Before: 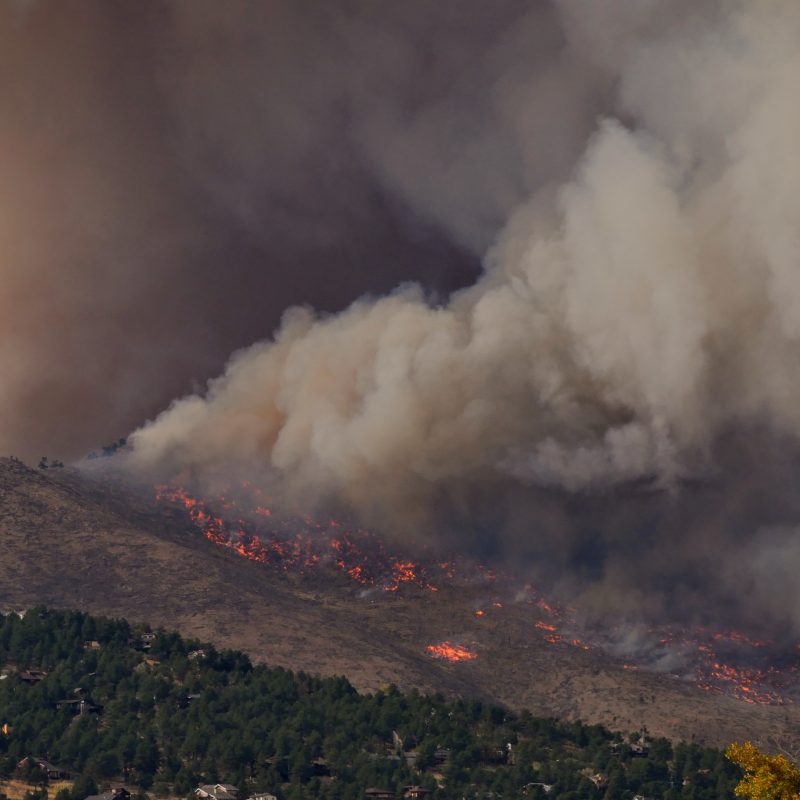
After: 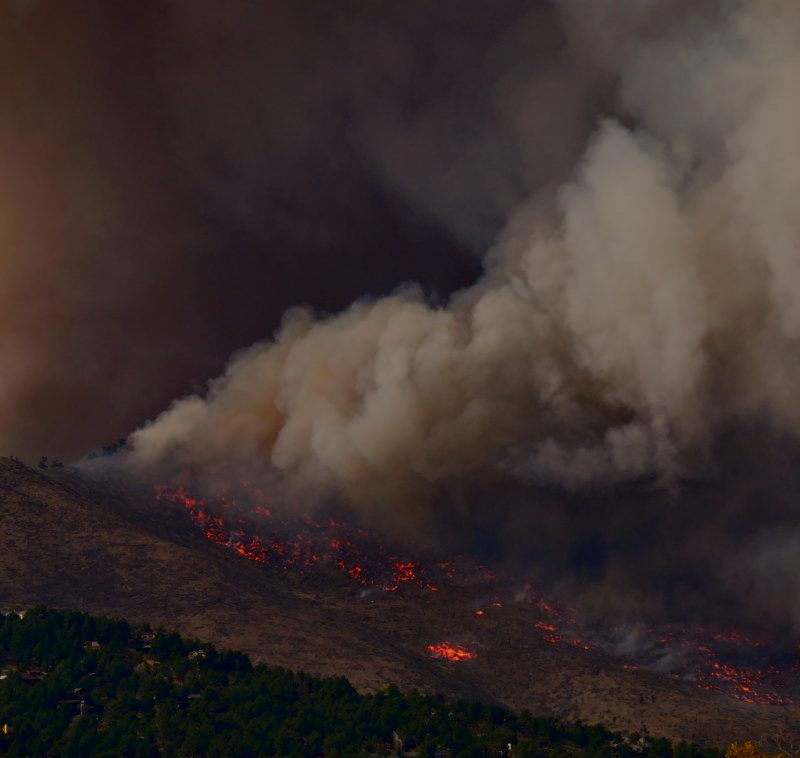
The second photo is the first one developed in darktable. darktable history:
contrast brightness saturation: contrast 0.102, brightness -0.278, saturation 0.147
crop and rotate: top 0.003%, bottom 5.233%
